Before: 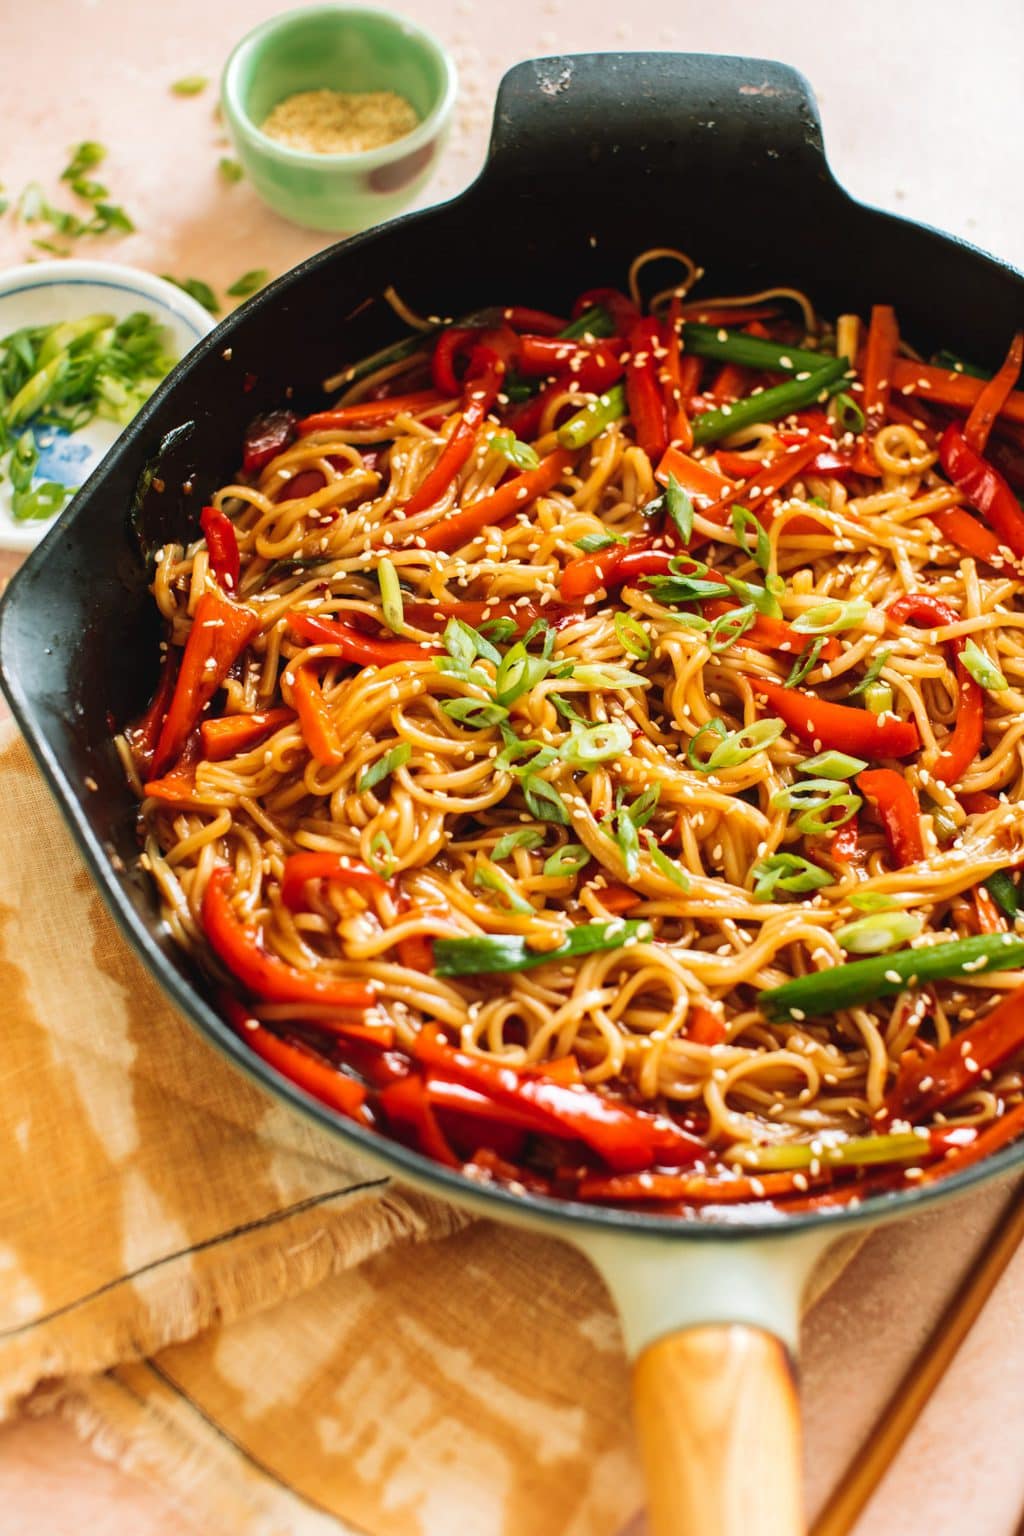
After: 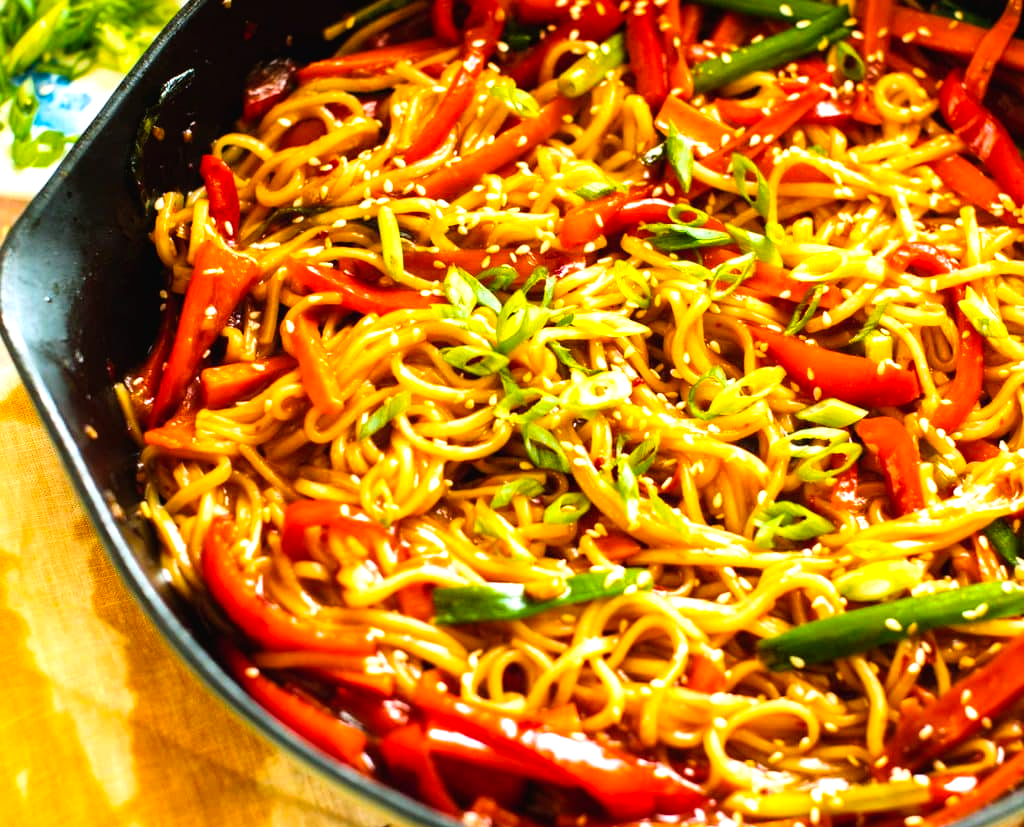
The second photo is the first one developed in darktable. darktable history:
crop and rotate: top 22.921%, bottom 23.237%
color balance rgb: shadows lift › luminance -19.711%, power › hue 172.38°, linear chroma grading › global chroma 15.43%, perceptual saturation grading › global saturation 0.685%, global vibrance 43.211%
tone equalizer: -8 EV -0.767 EV, -7 EV -0.689 EV, -6 EV -0.613 EV, -5 EV -0.362 EV, -3 EV 0.383 EV, -2 EV 0.6 EV, -1 EV 0.675 EV, +0 EV 0.757 EV
